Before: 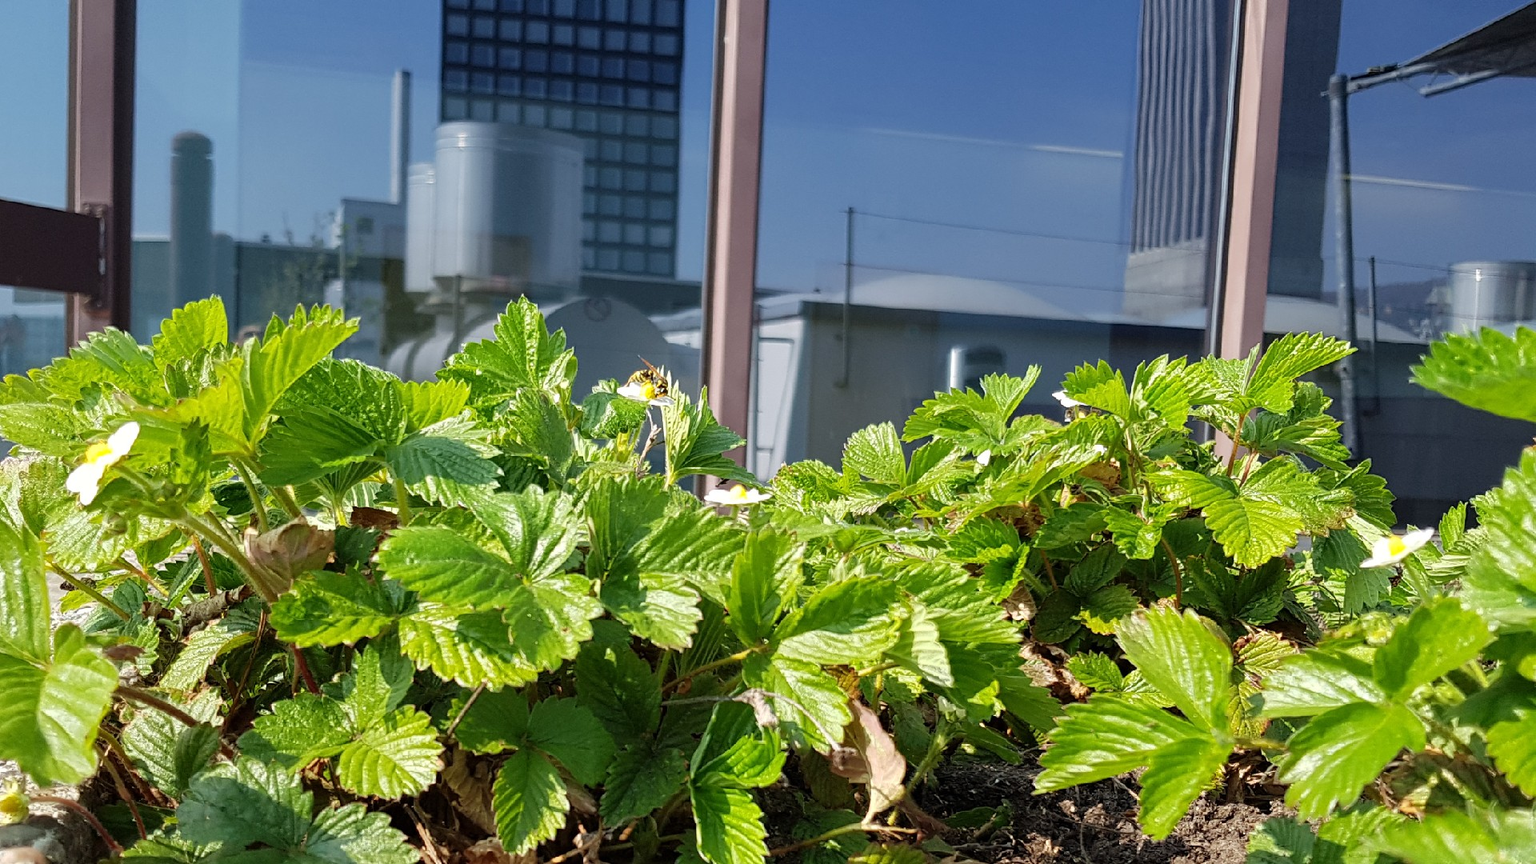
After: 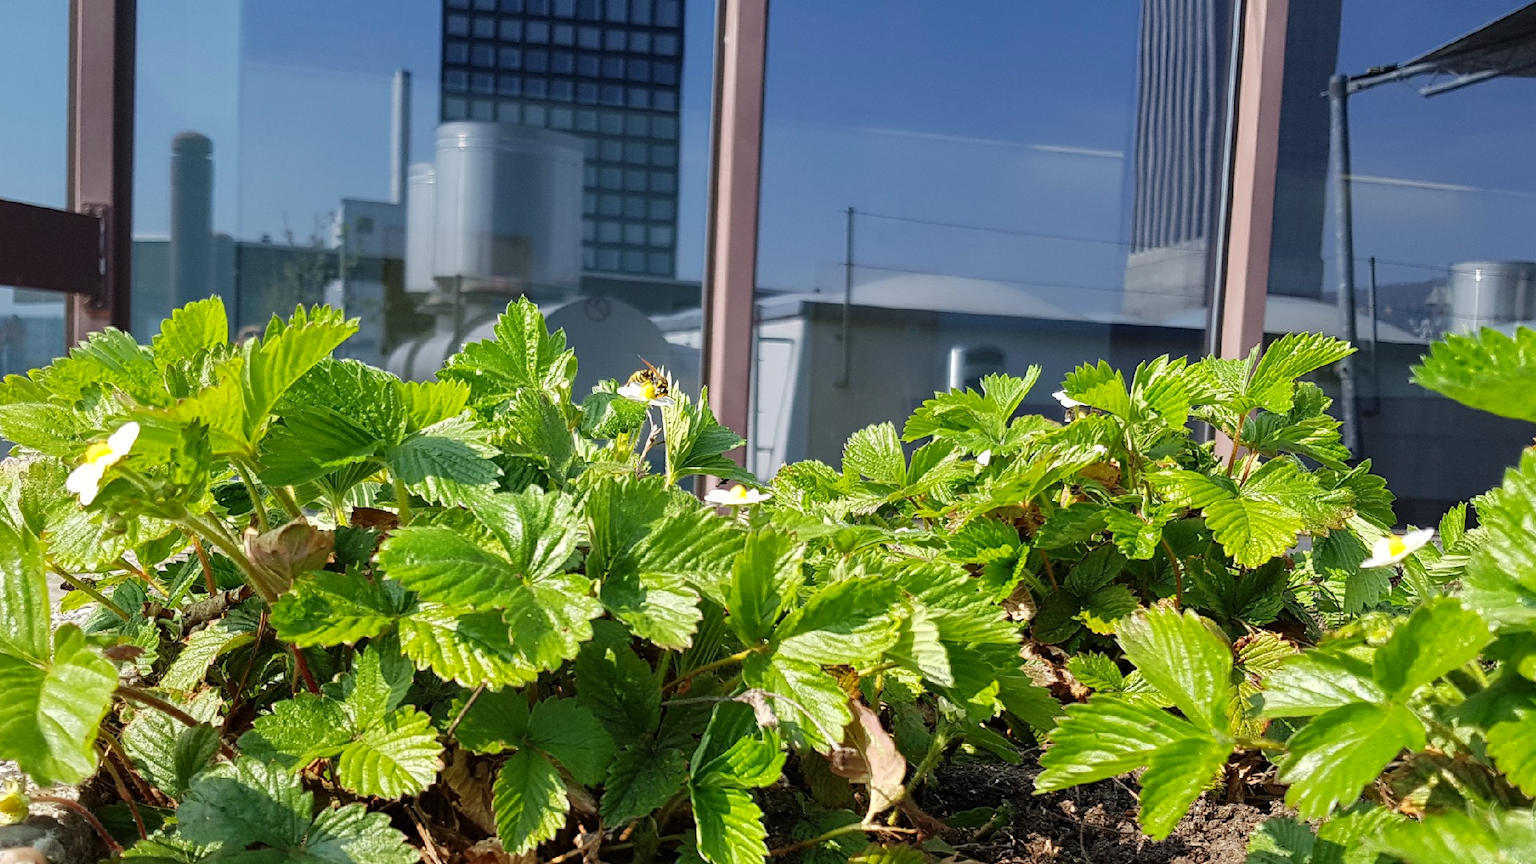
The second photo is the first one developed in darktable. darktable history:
color balance rgb: global vibrance 6.81%, saturation formula JzAzBz (2021)
color zones: curves: ch1 [(0, 0.525) (0.143, 0.556) (0.286, 0.52) (0.429, 0.5) (0.571, 0.5) (0.714, 0.5) (0.857, 0.503) (1, 0.525)]
